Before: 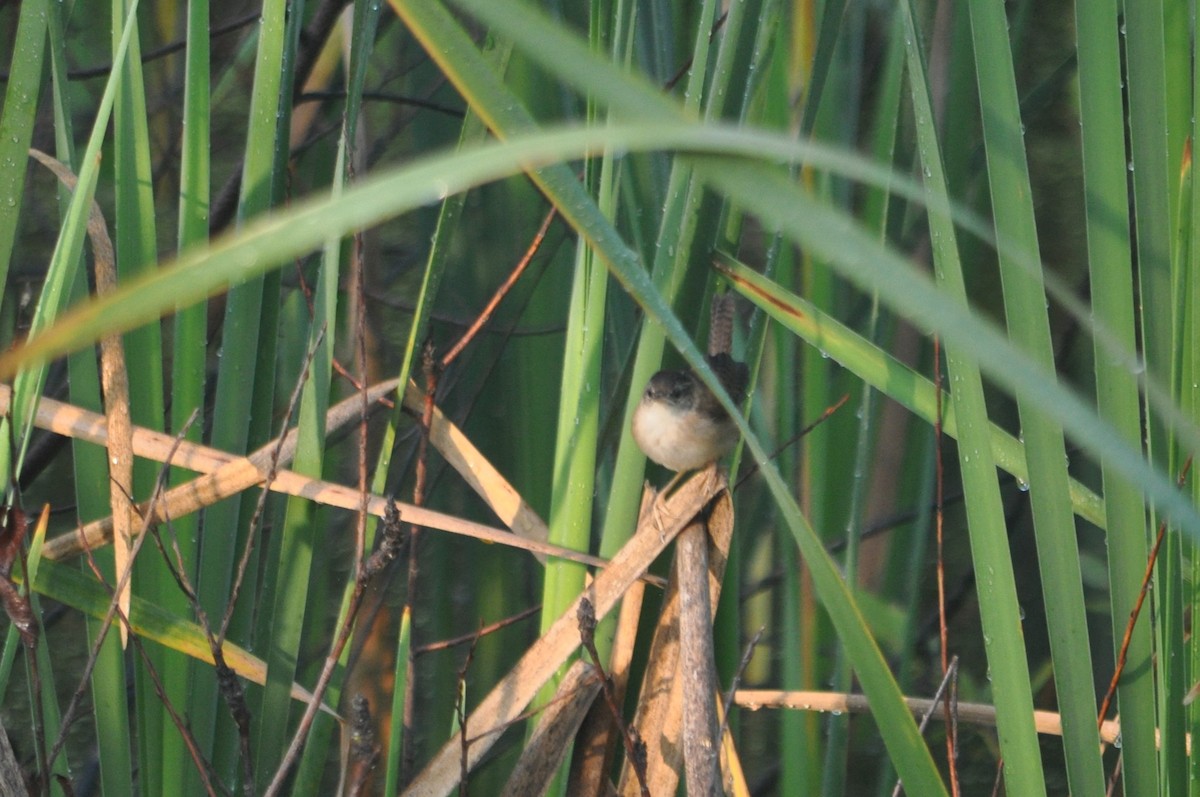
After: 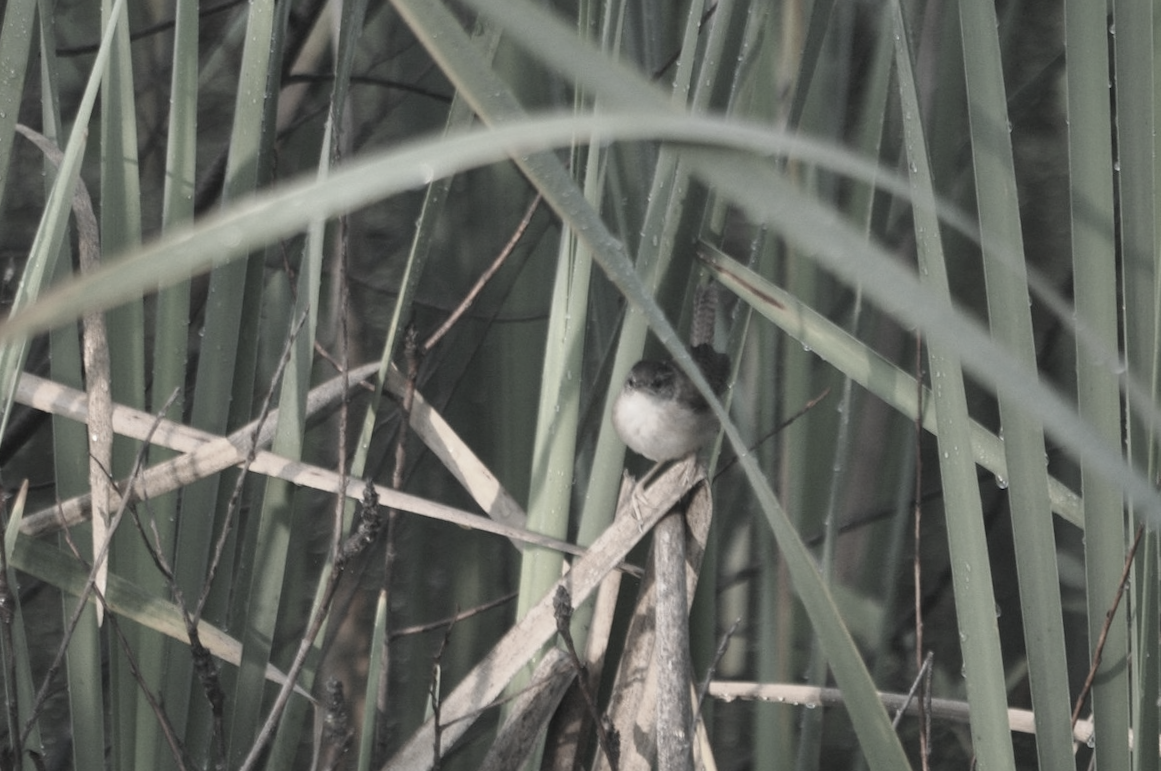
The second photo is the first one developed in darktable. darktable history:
color correction: highlights b* -0.02, saturation 0.205
crop and rotate: angle -1.28°
